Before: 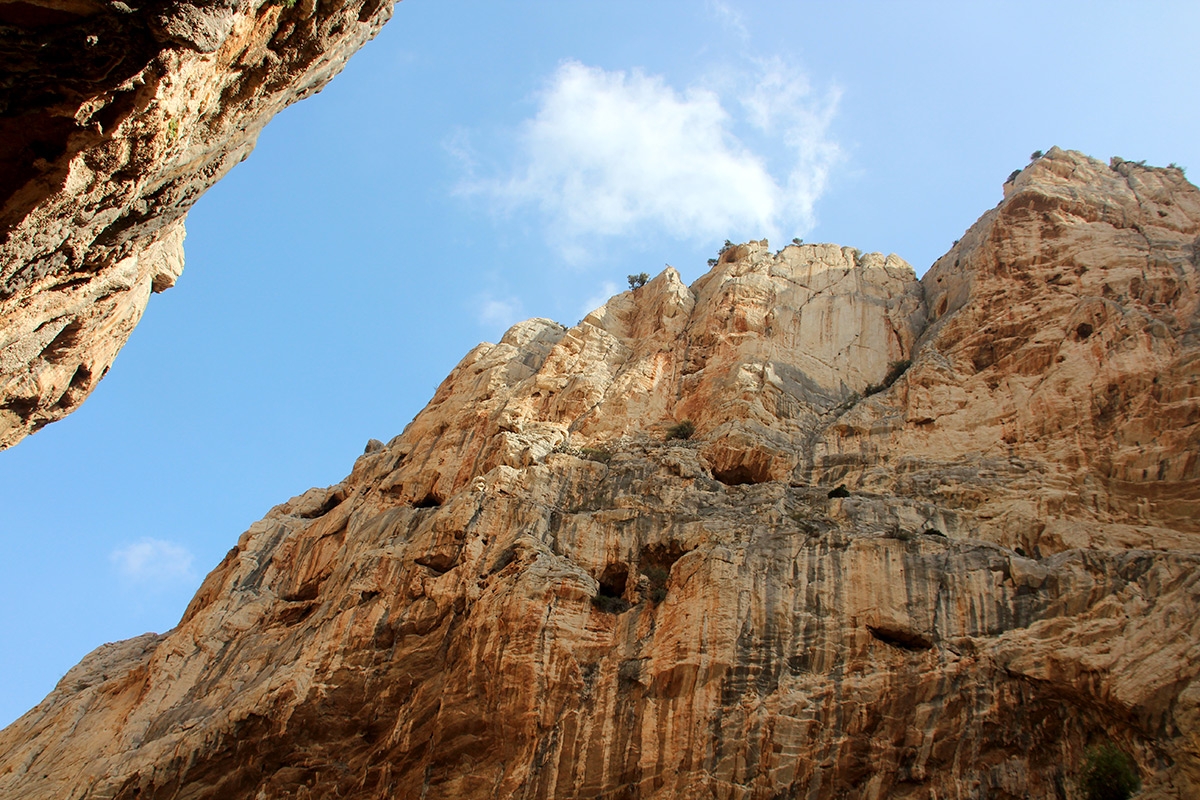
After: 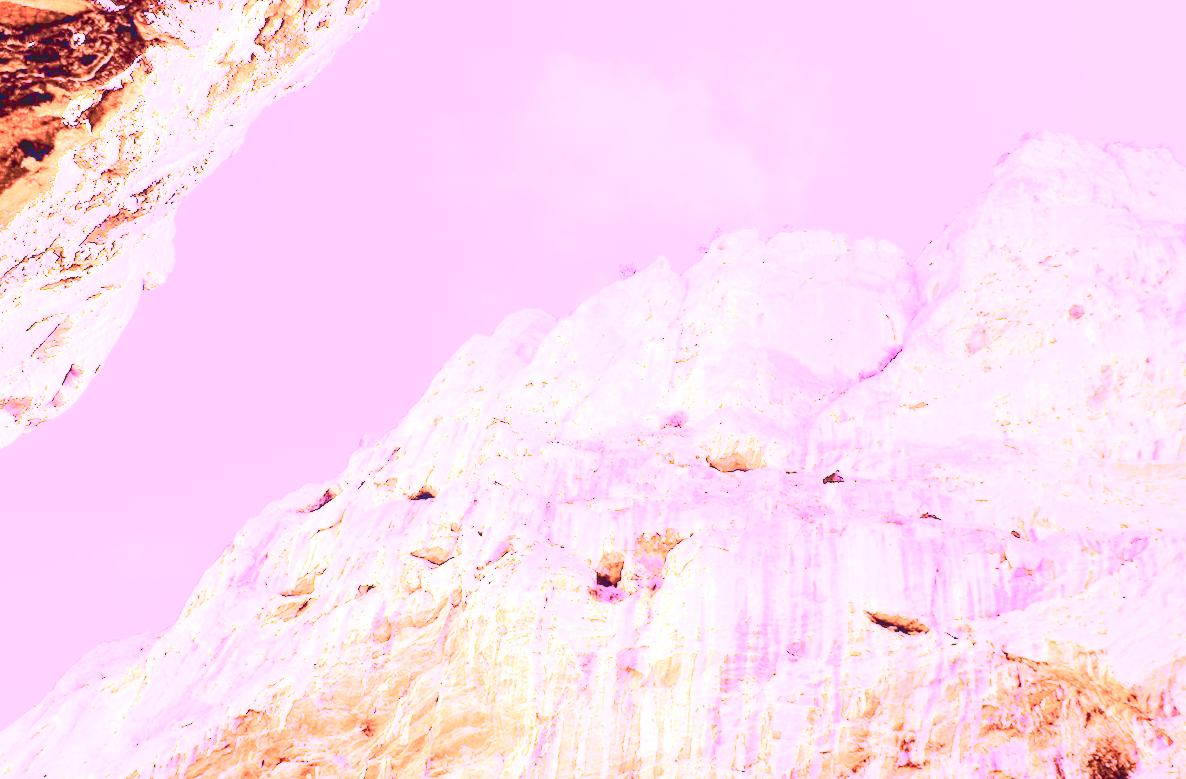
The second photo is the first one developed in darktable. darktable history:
tone curve: curves: ch0 [(0, 0.098) (0.262, 0.324) (0.421, 0.59) (0.54, 0.803) (0.725, 0.922) (0.99, 0.974)], color space Lab, linked channels, preserve colors none
rotate and perspective: rotation -1°, crop left 0.011, crop right 0.989, crop top 0.025, crop bottom 0.975
local contrast: on, module defaults
white balance: red 8, blue 8
exposure: exposure 0.574 EV, compensate highlight preservation false
color zones: curves: ch0 [(0, 0.559) (0.153, 0.551) (0.229, 0.5) (0.429, 0.5) (0.571, 0.5) (0.714, 0.5) (0.857, 0.5) (1, 0.559)]; ch1 [(0, 0.417) (0.112, 0.336) (0.213, 0.26) (0.429, 0.34) (0.571, 0.35) (0.683, 0.331) (0.857, 0.344) (1, 0.417)]
